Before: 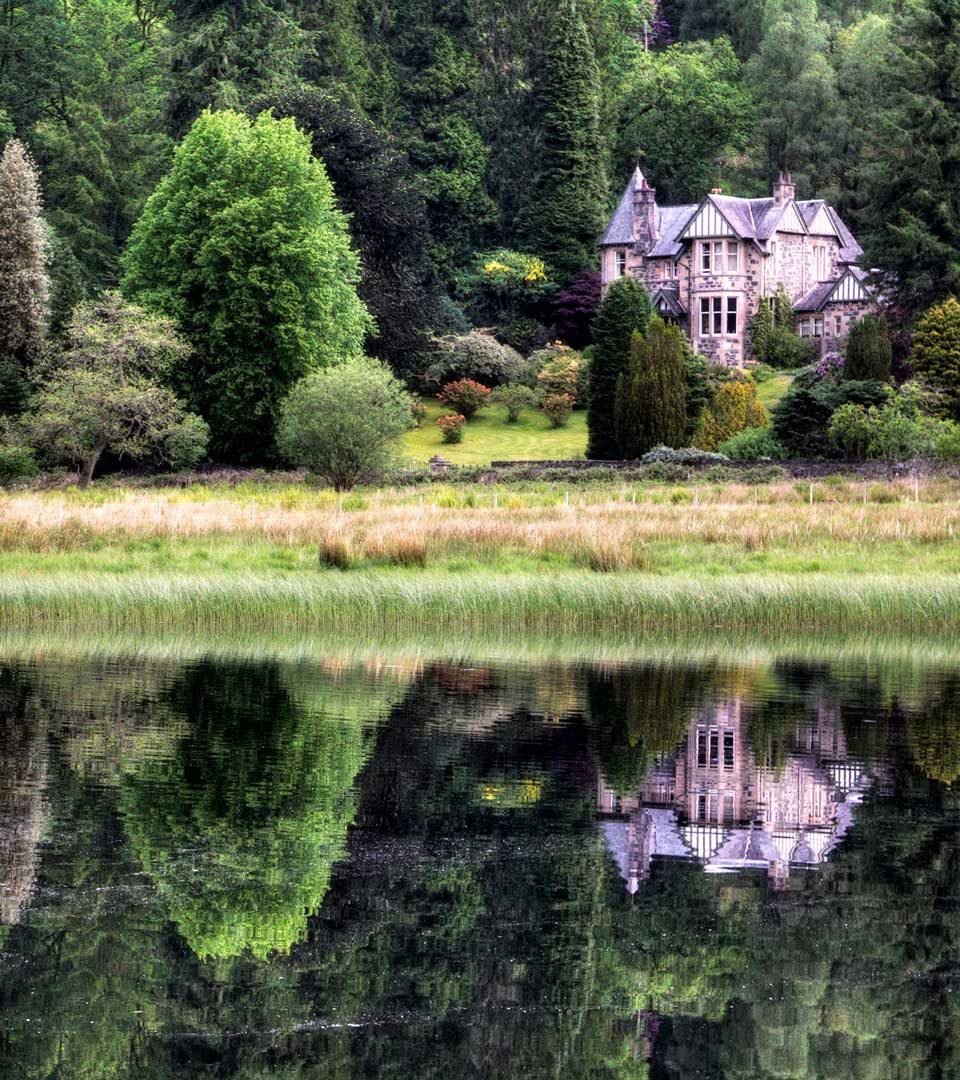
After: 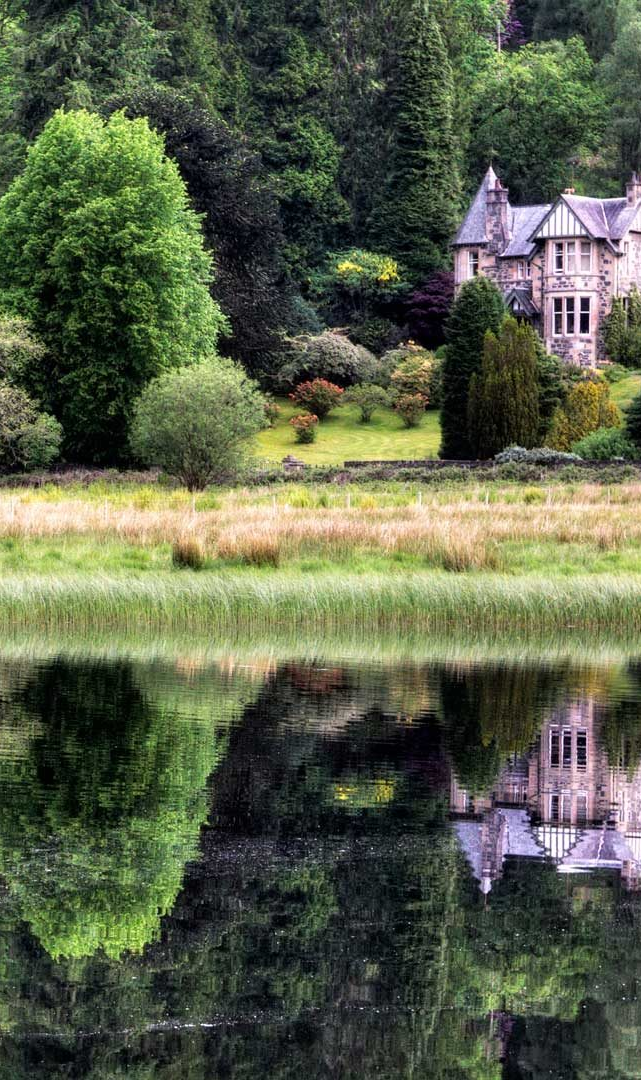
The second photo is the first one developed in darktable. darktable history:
crop: left 15.411%, right 17.794%
